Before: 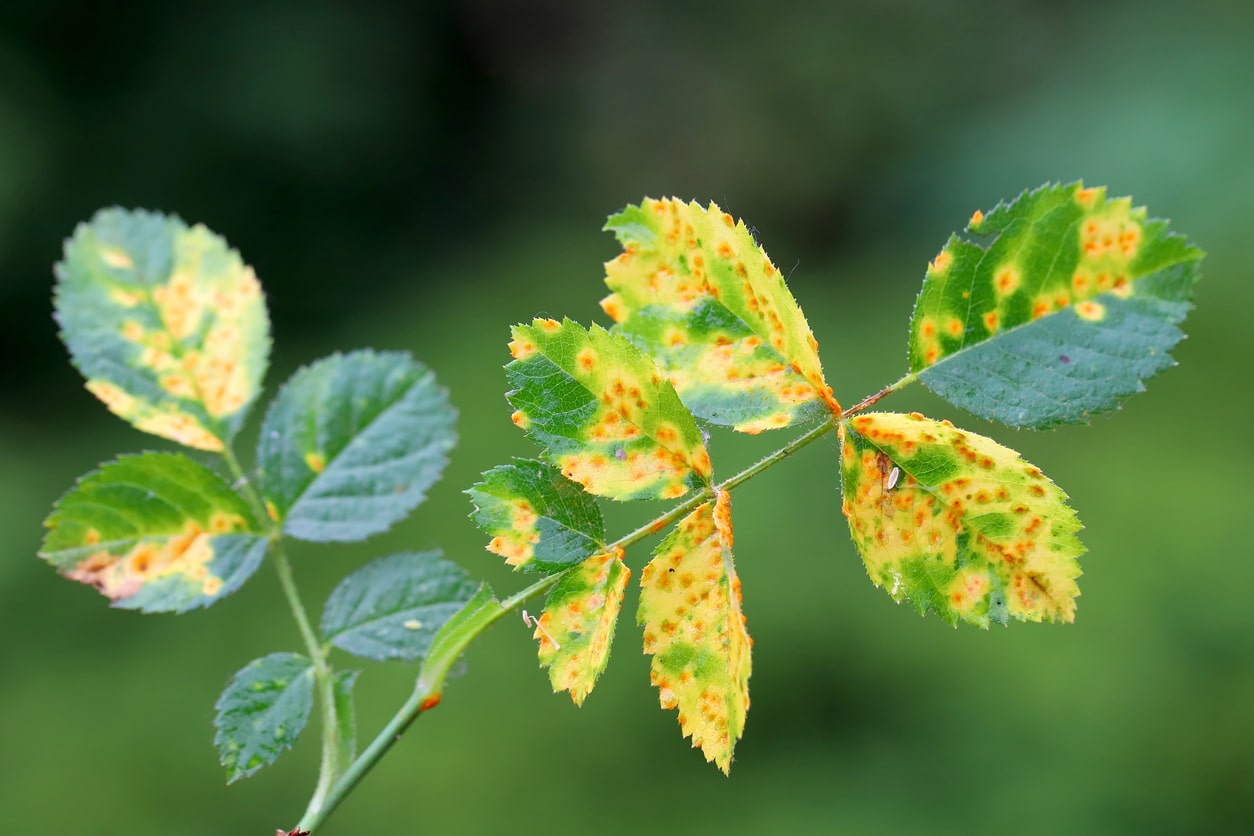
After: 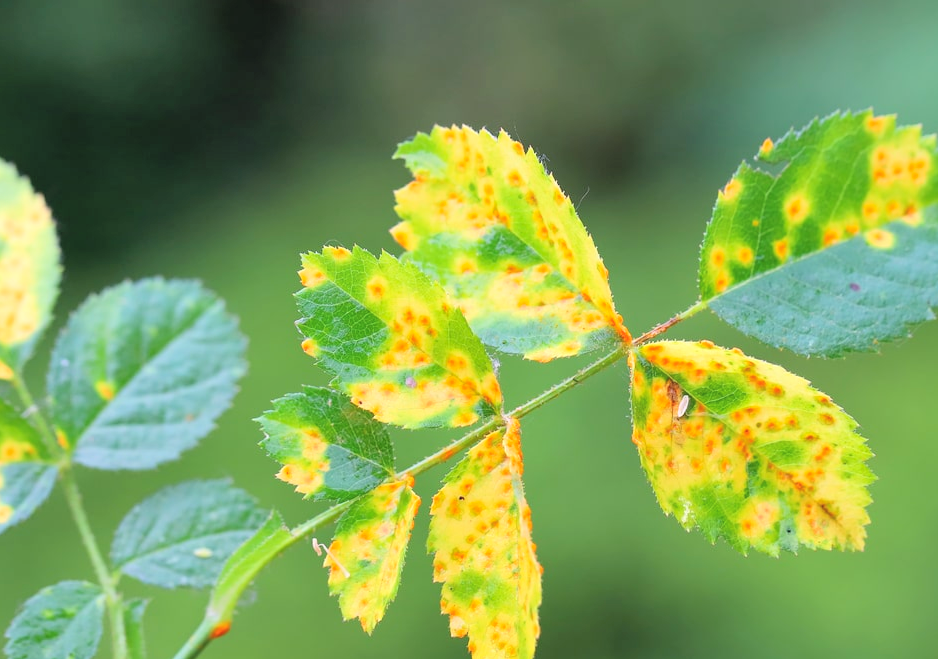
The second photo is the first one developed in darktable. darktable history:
shadows and highlights: shadows 37.27, highlights -28.18, soften with gaussian
contrast brightness saturation: contrast 0.1, brightness 0.3, saturation 0.14
crop: left 16.768%, top 8.653%, right 8.362%, bottom 12.485%
